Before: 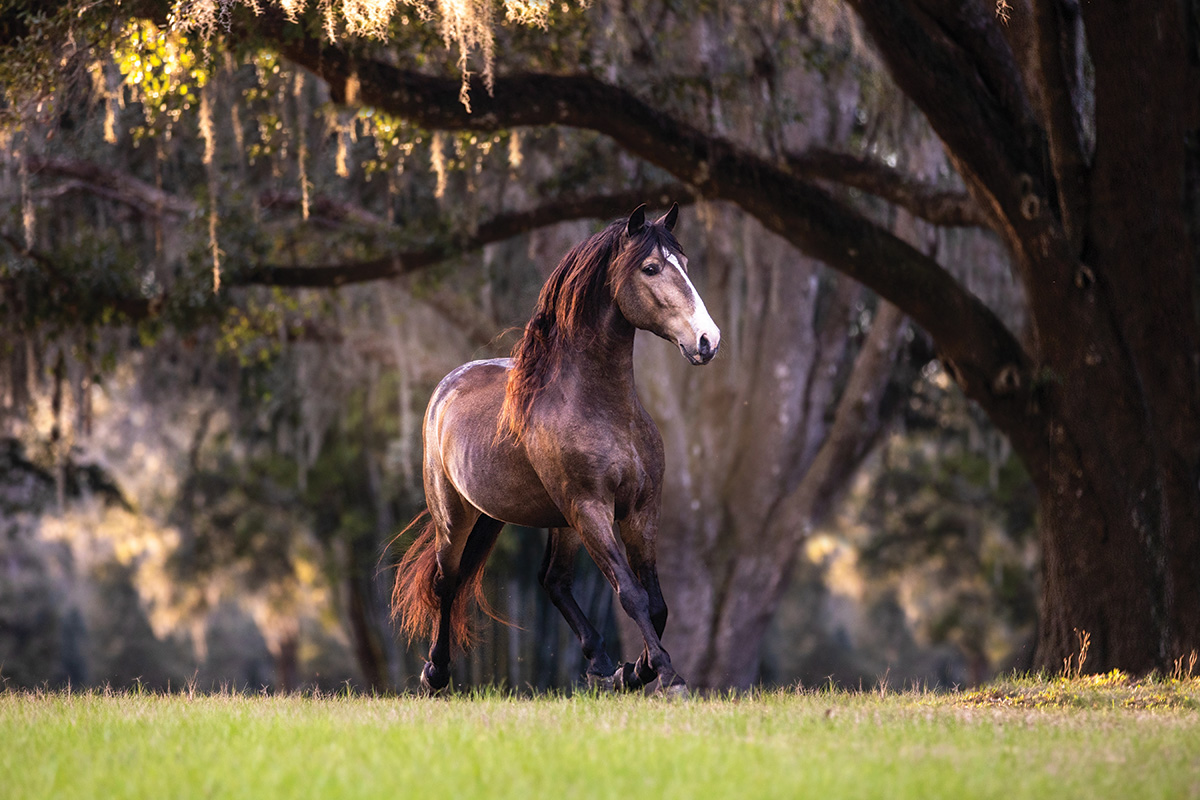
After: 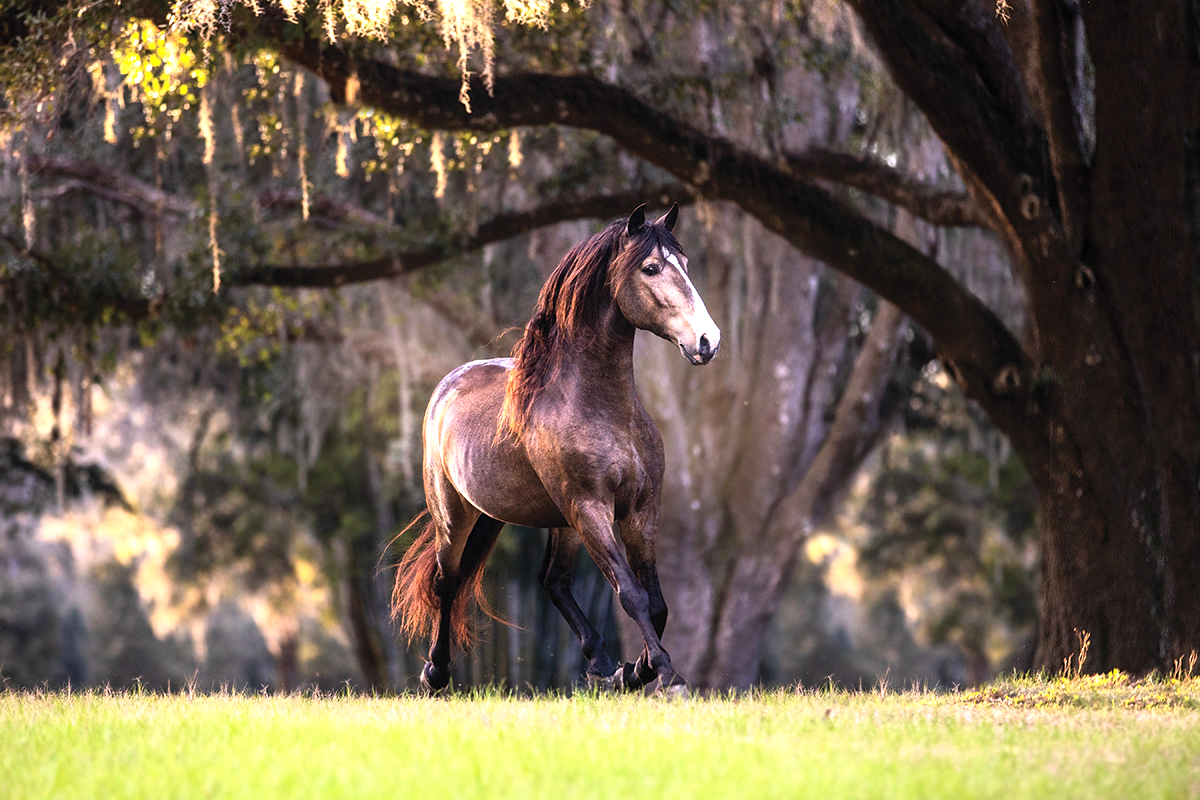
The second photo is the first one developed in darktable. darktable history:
rgb curve: curves: ch0 [(0, 0) (0.078, 0.051) (0.929, 0.956) (1, 1)], compensate middle gray true
exposure: black level correction 0, exposure 0.7 EV, compensate exposure bias true, compensate highlight preservation false
